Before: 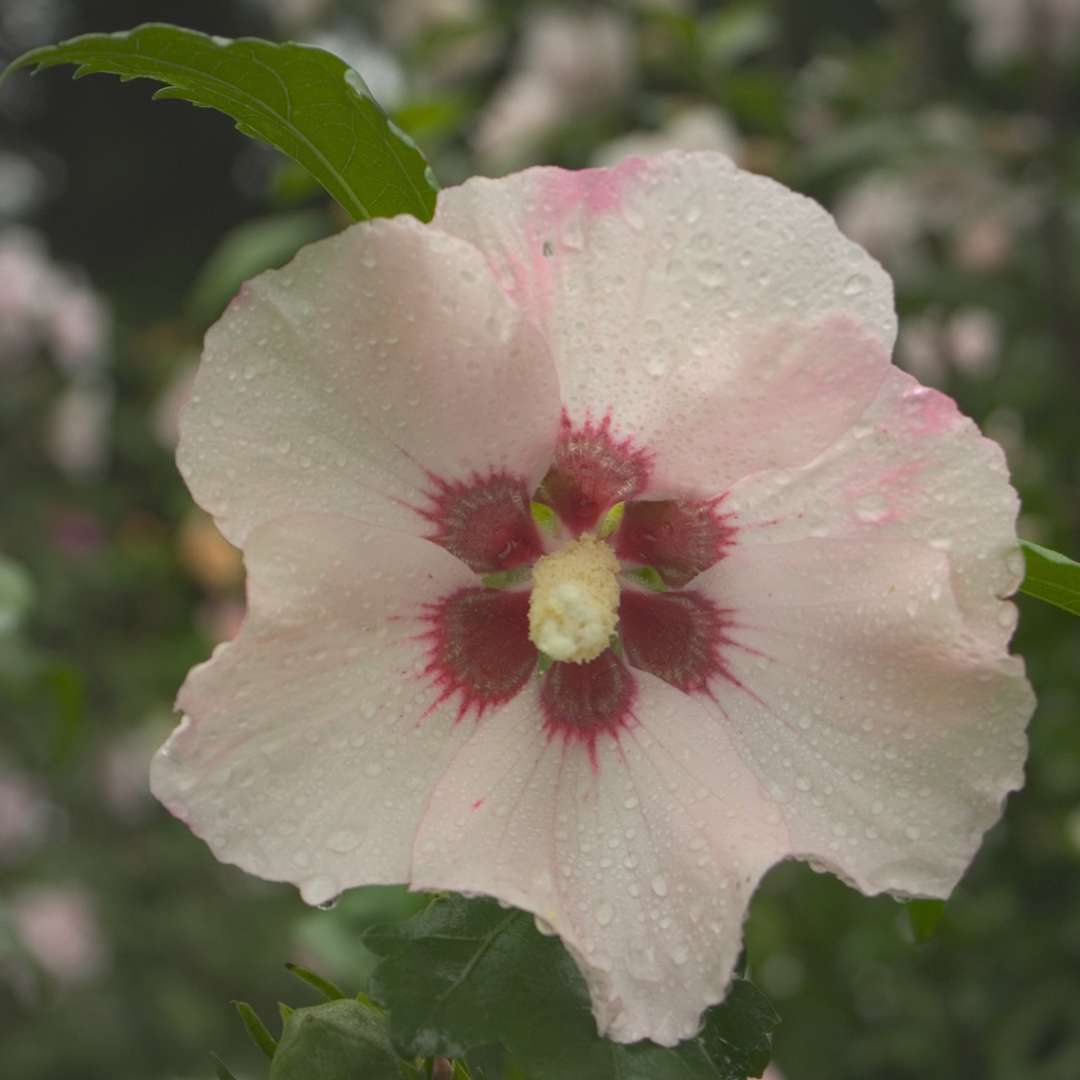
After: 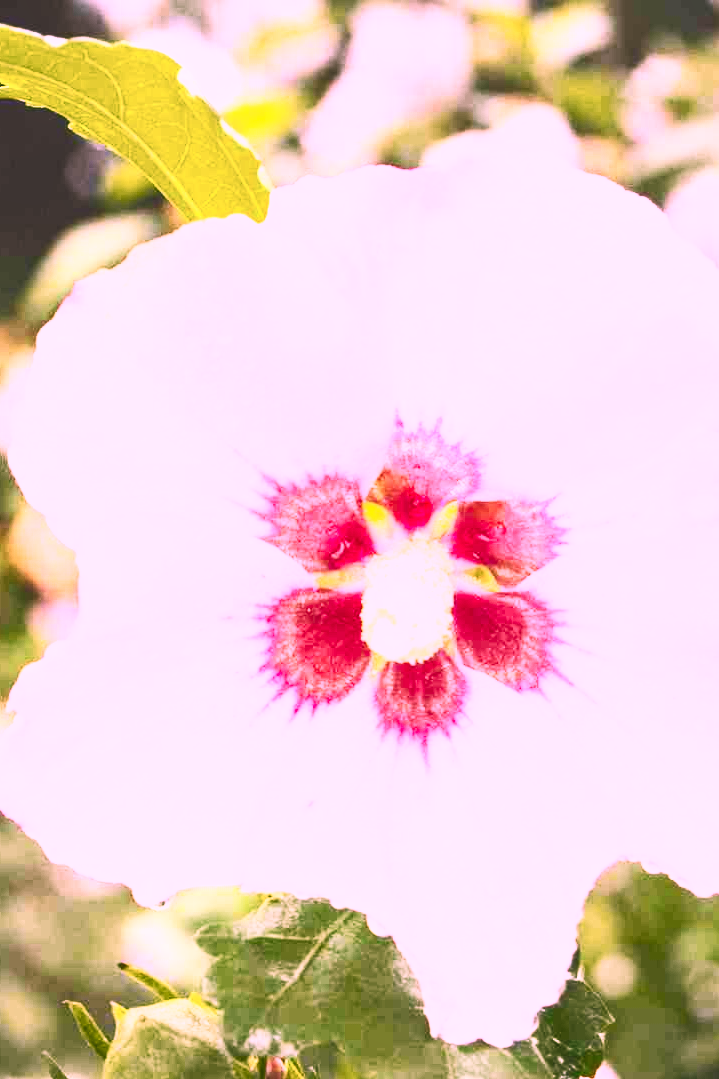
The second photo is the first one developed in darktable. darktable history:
local contrast: highlights 104%, shadows 100%, detail 119%, midtone range 0.2
color balance rgb: perceptual saturation grading › global saturation 20%, perceptual saturation grading › highlights -25.728%, perceptual saturation grading › shadows 50.366%, perceptual brilliance grading › highlights 19.638%, perceptual brilliance grading › mid-tones 19.994%, perceptual brilliance grading › shadows -20.095%
crop and rotate: left 15.642%, right 17.76%
contrast brightness saturation: contrast 0.579, brightness 0.572, saturation -0.332
exposure: black level correction 0, exposure 0.694 EV, compensate exposure bias true, compensate highlight preservation false
base curve: curves: ch0 [(0, 0) (0.028, 0.03) (0.121, 0.232) (0.46, 0.748) (0.859, 0.968) (1, 1)], preserve colors none
color correction: highlights a* 19.08, highlights b* -11.72, saturation 1.7
